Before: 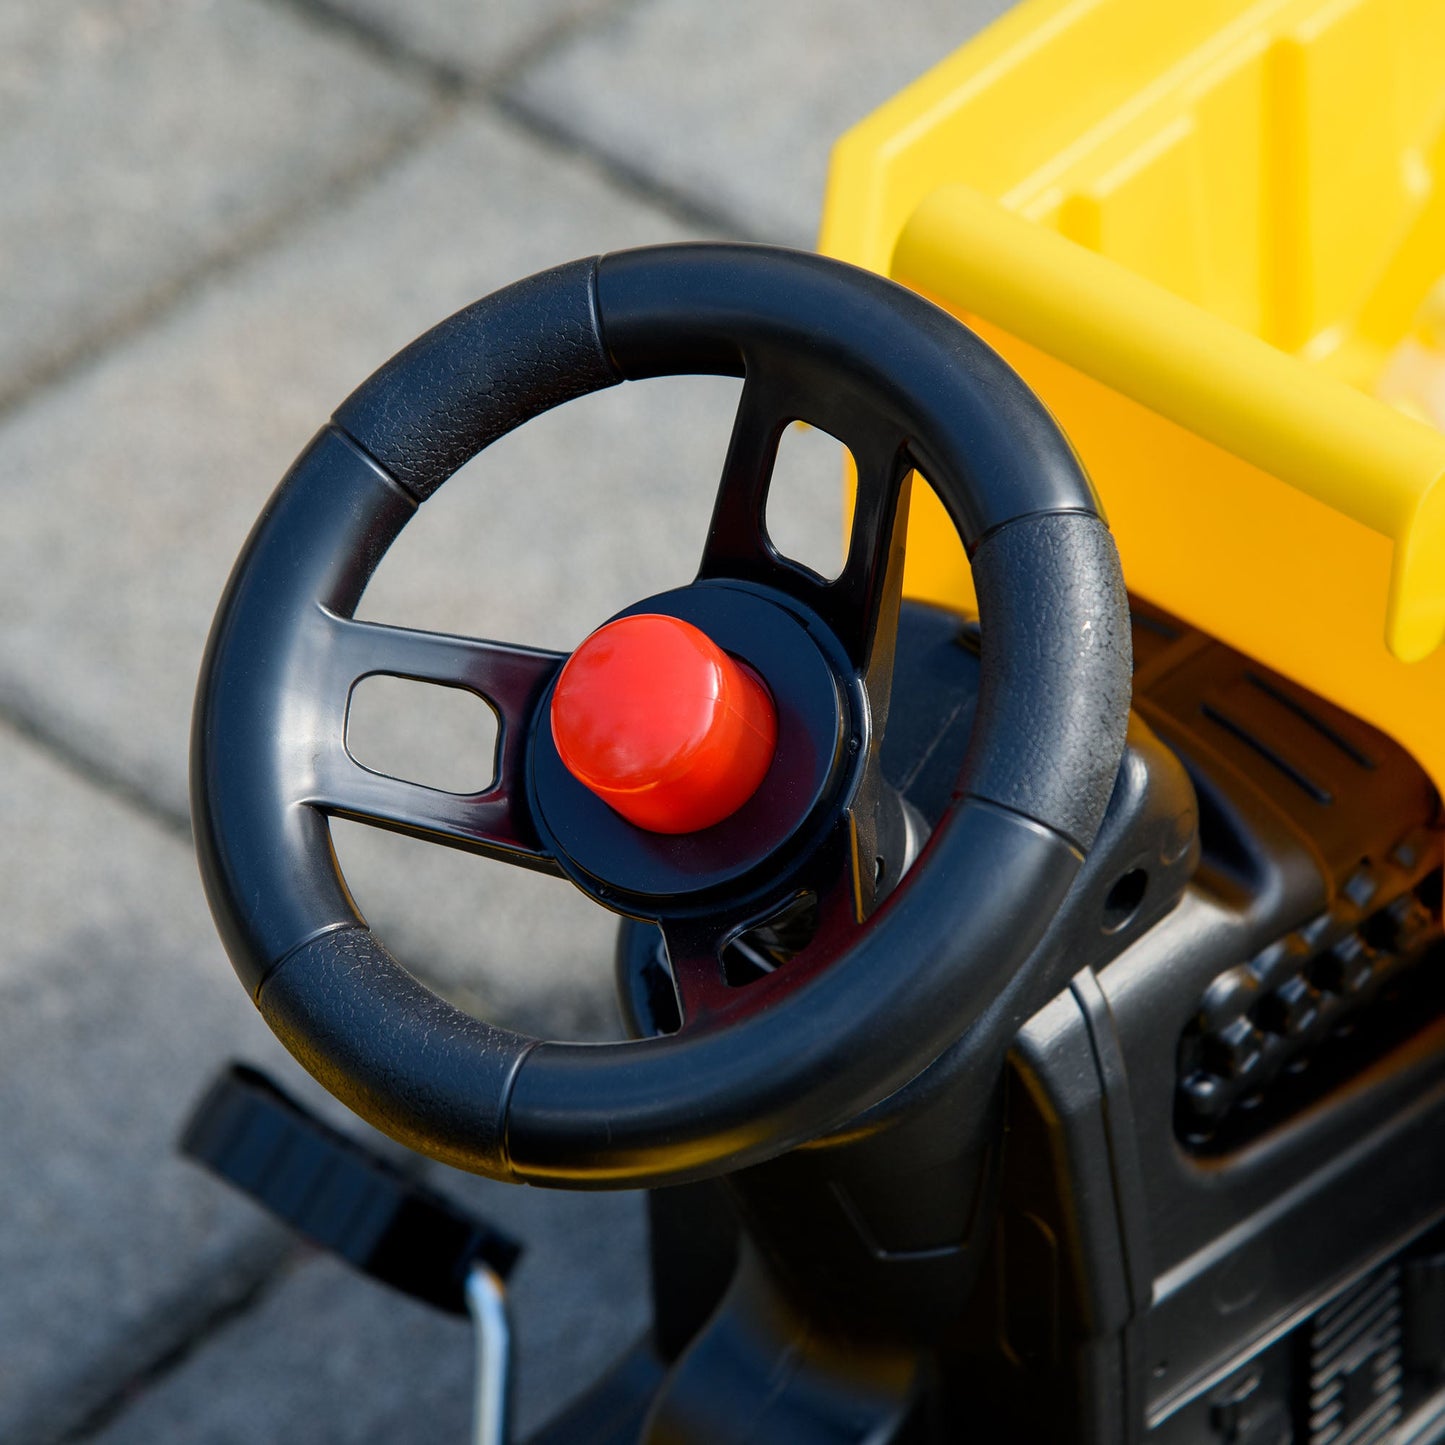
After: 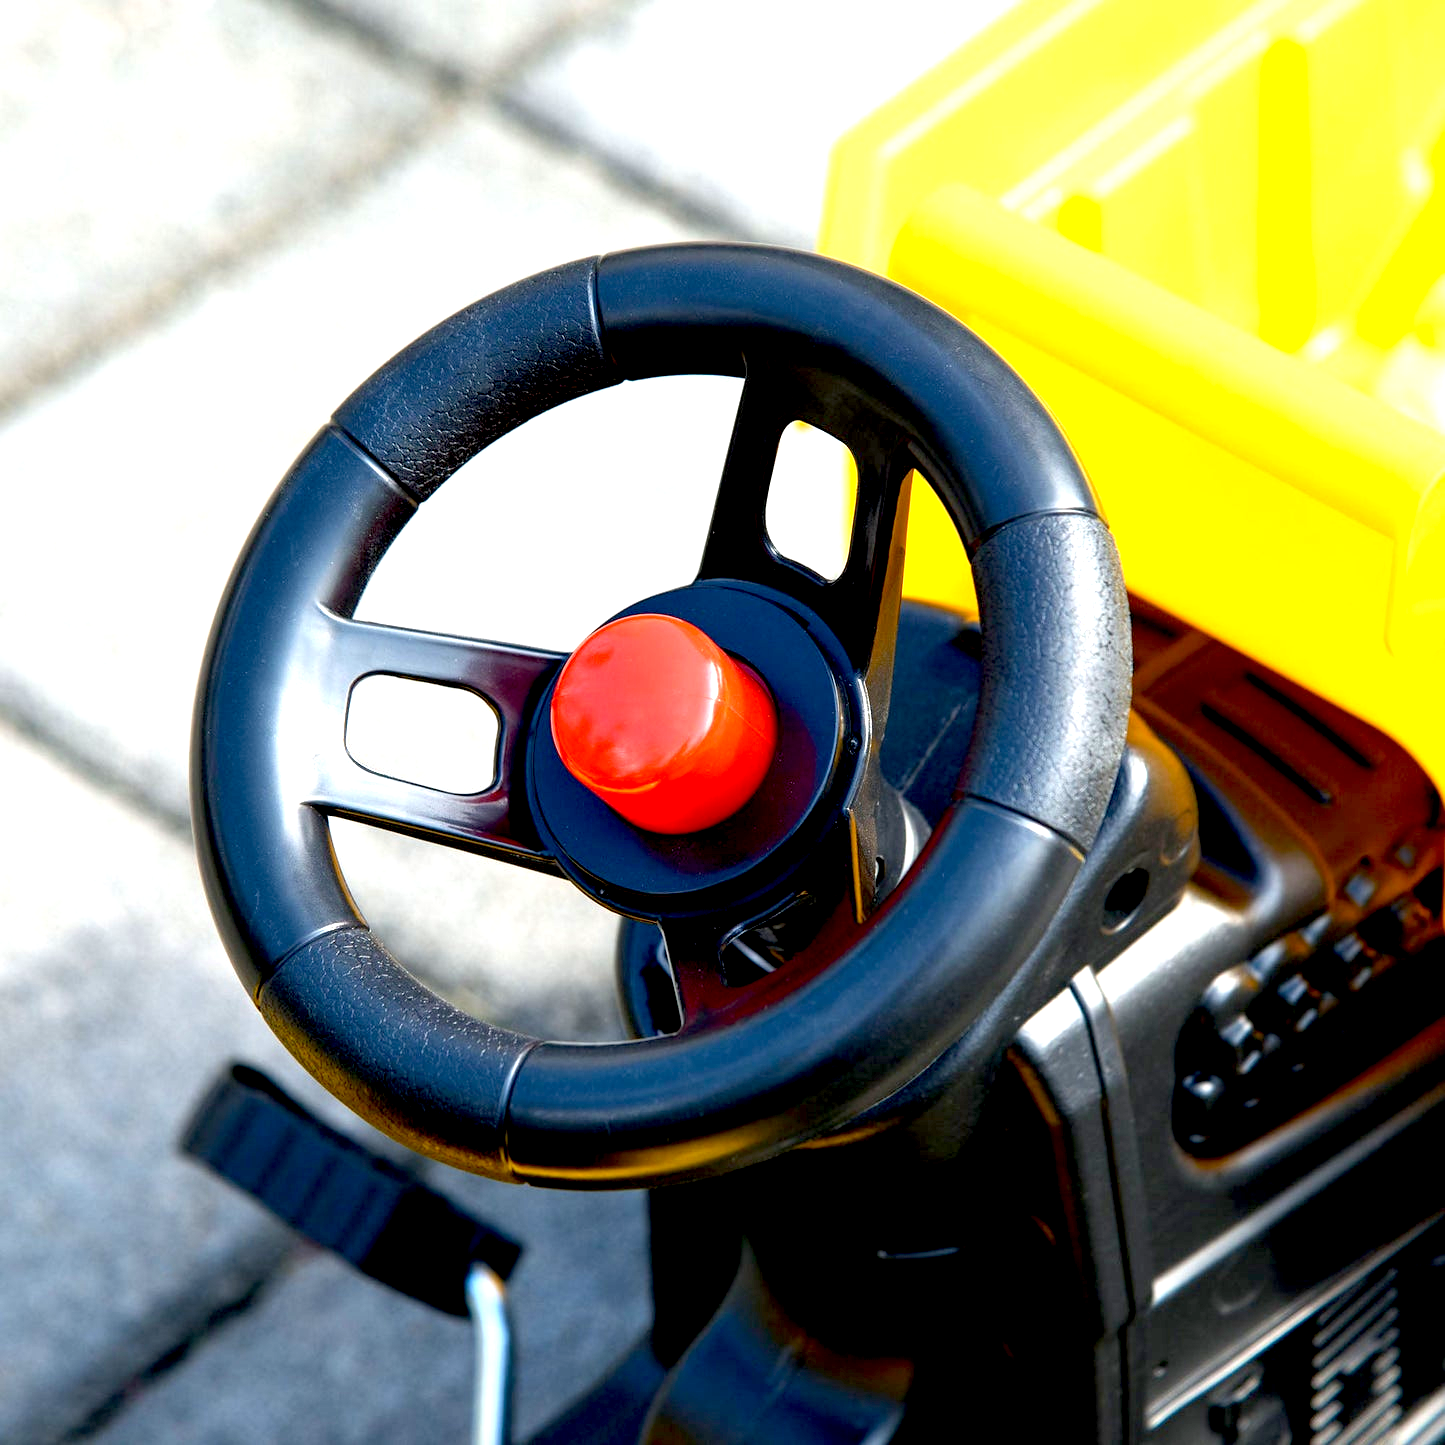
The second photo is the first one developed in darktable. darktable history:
exposure: black level correction 0.009, exposure 1.435 EV, compensate highlight preservation false
